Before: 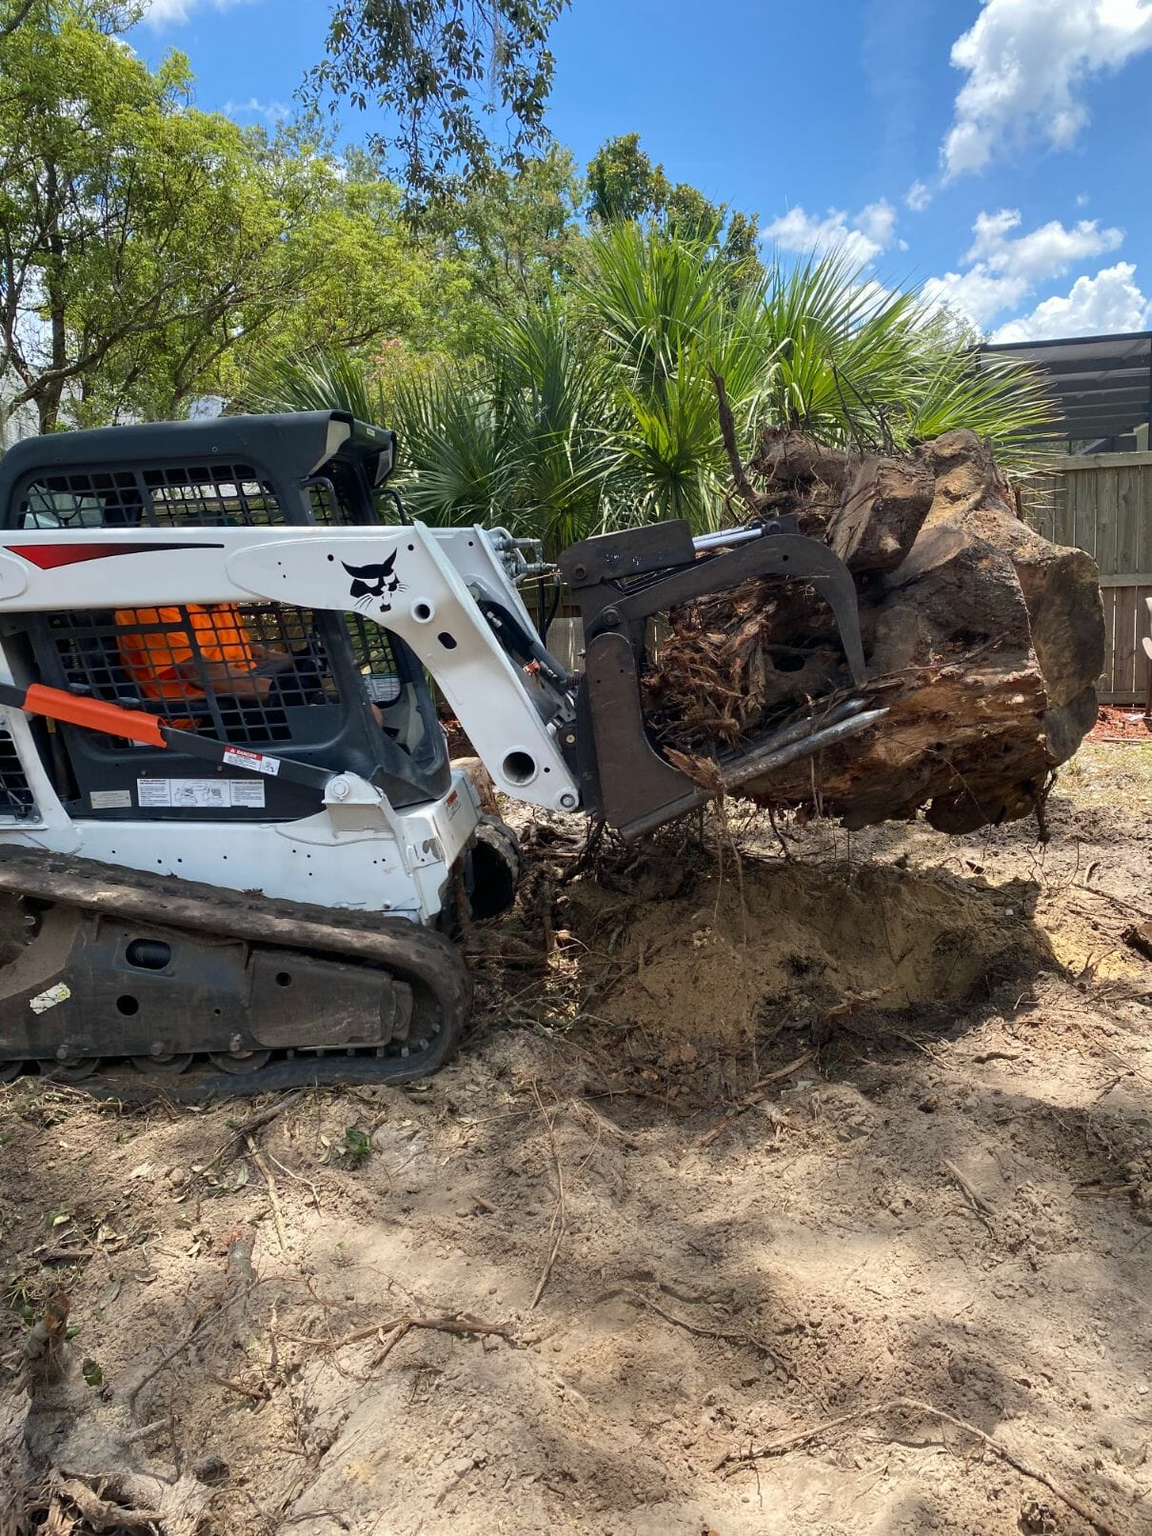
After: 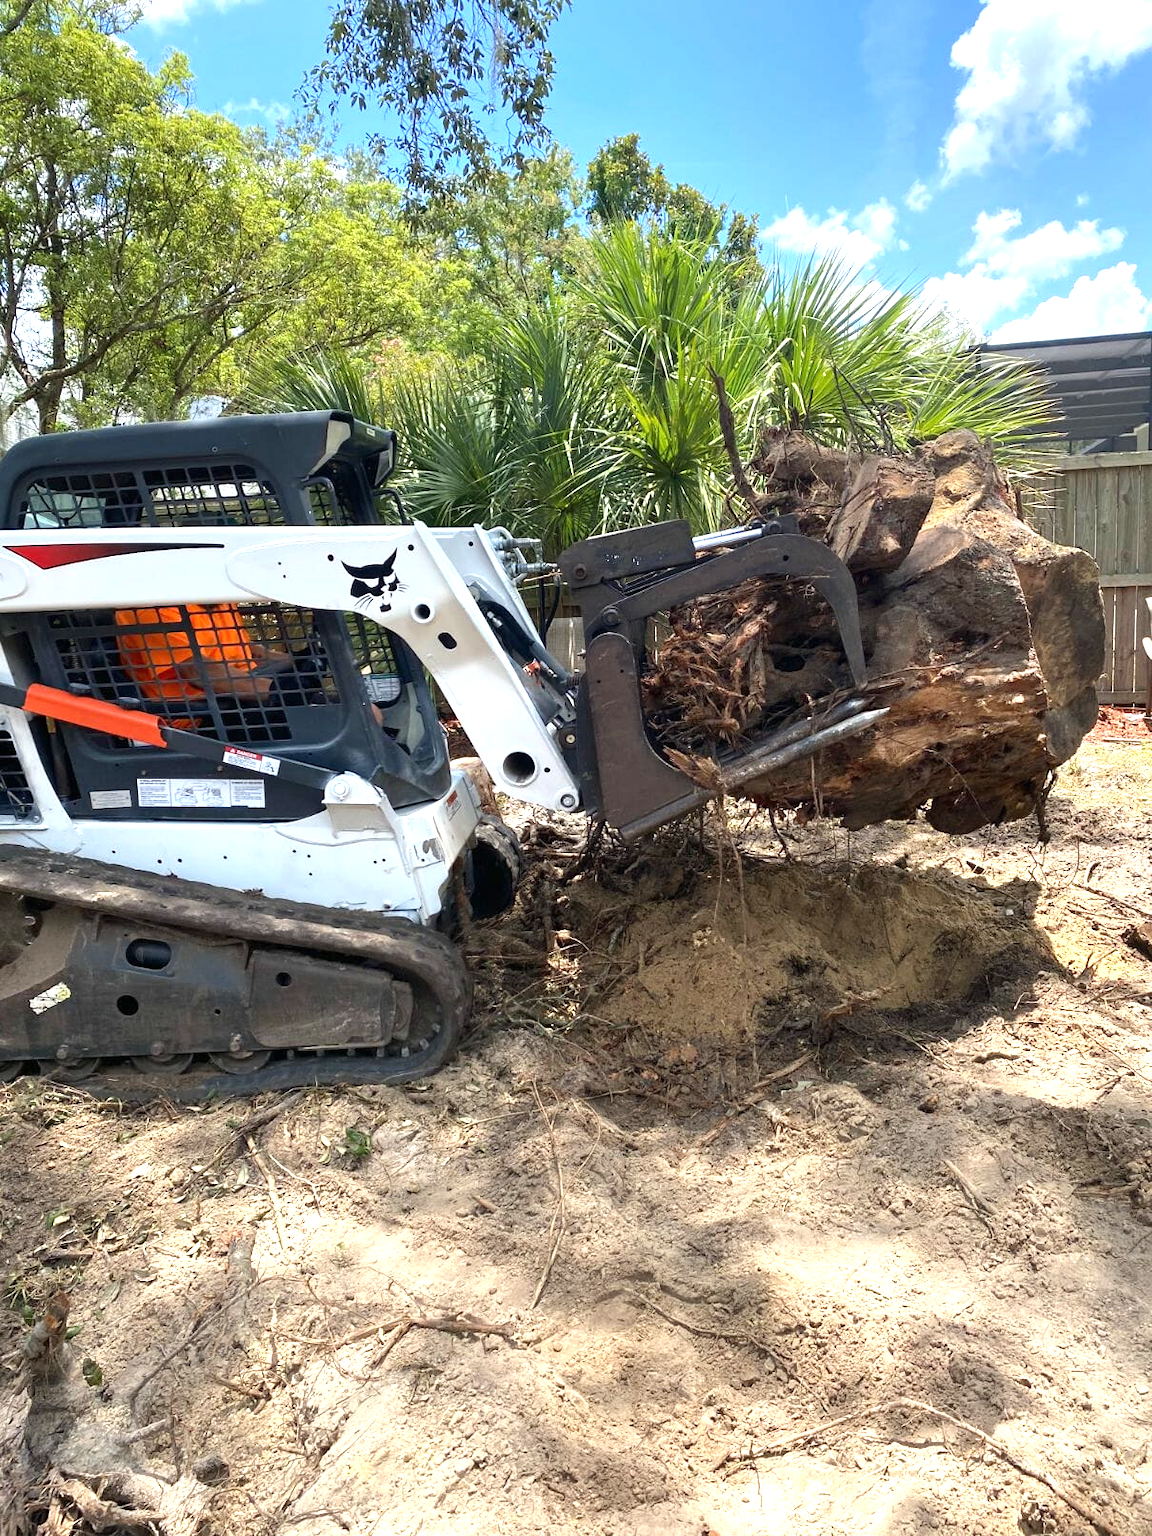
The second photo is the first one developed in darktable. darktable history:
exposure: black level correction 0, exposure 0.893 EV, compensate exposure bias true, compensate highlight preservation false
